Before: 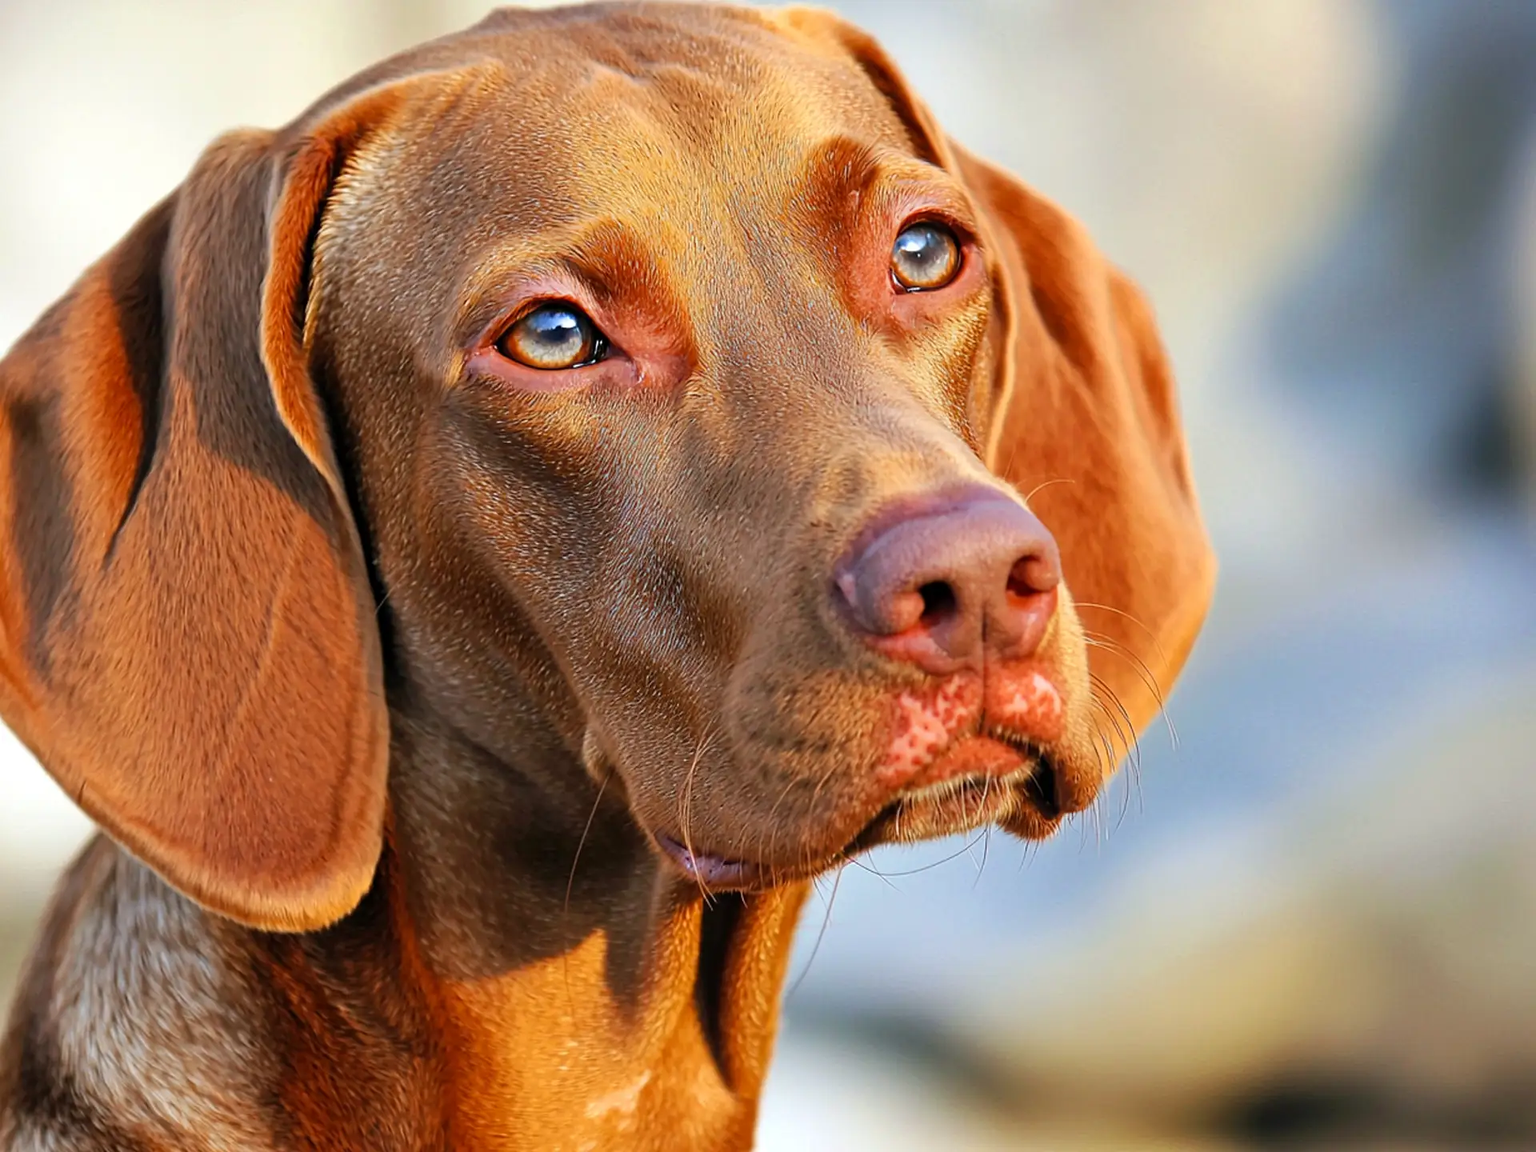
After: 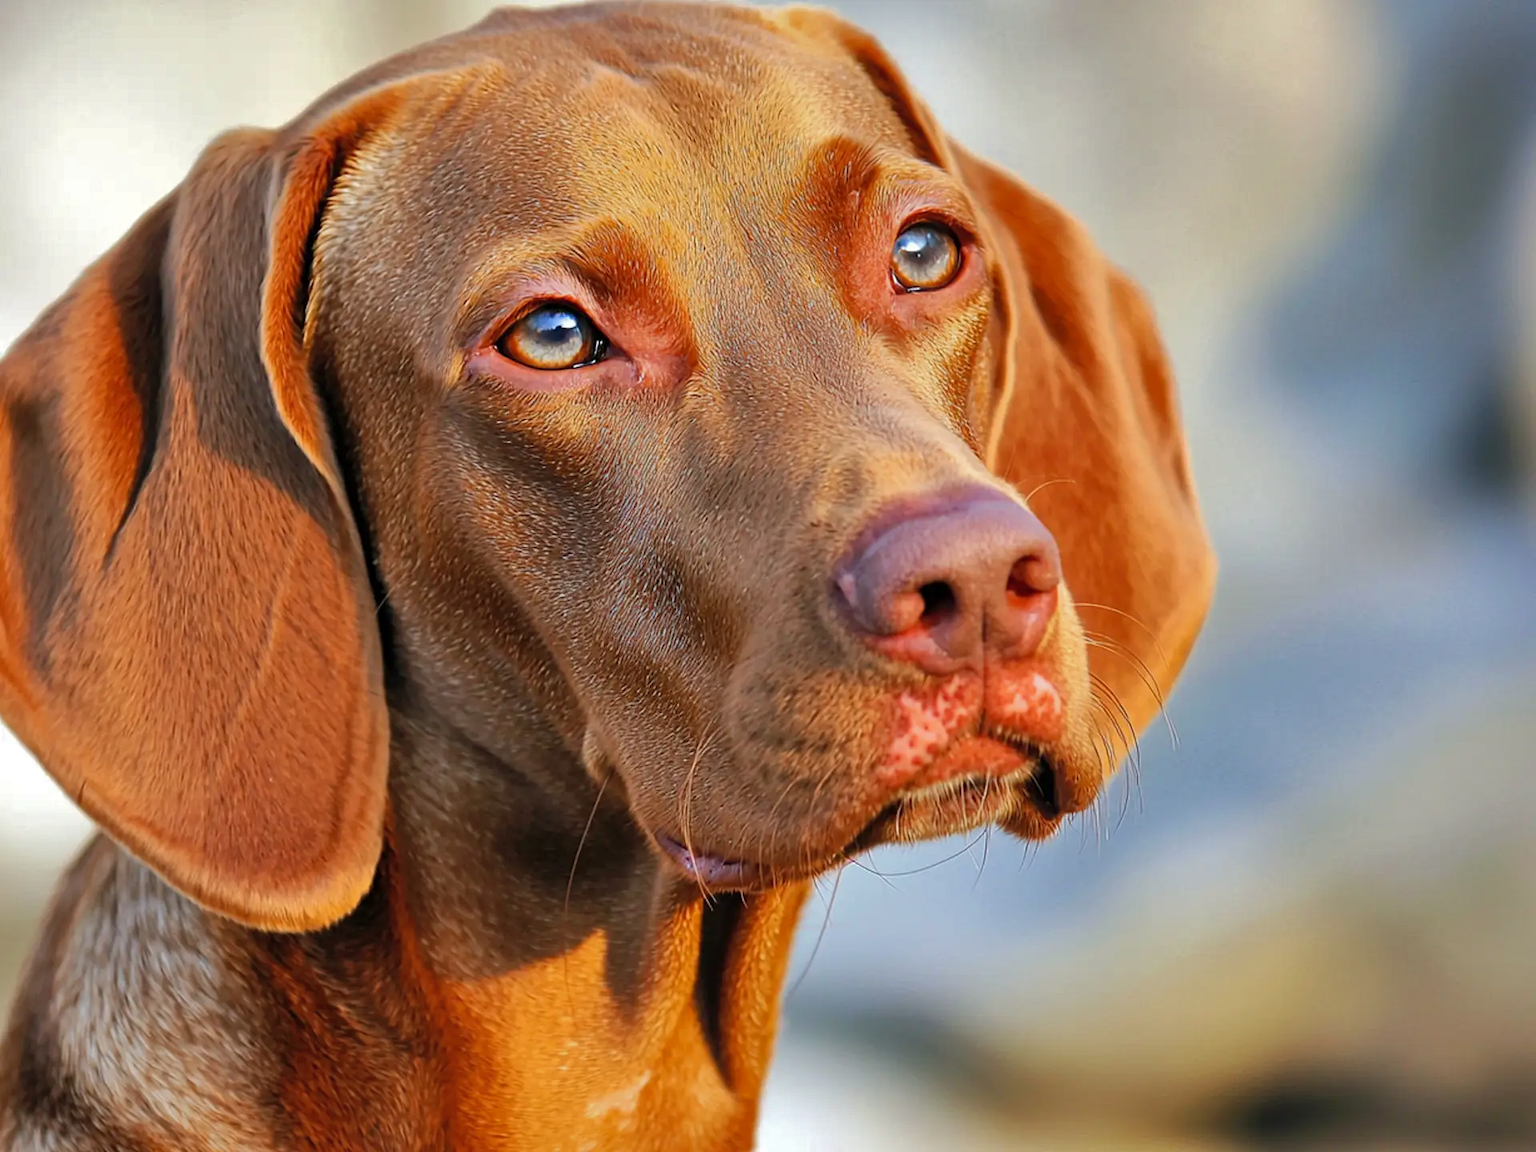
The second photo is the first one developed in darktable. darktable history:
shadows and highlights: shadows 39.33, highlights -59.89, highlights color adjustment 0.613%
